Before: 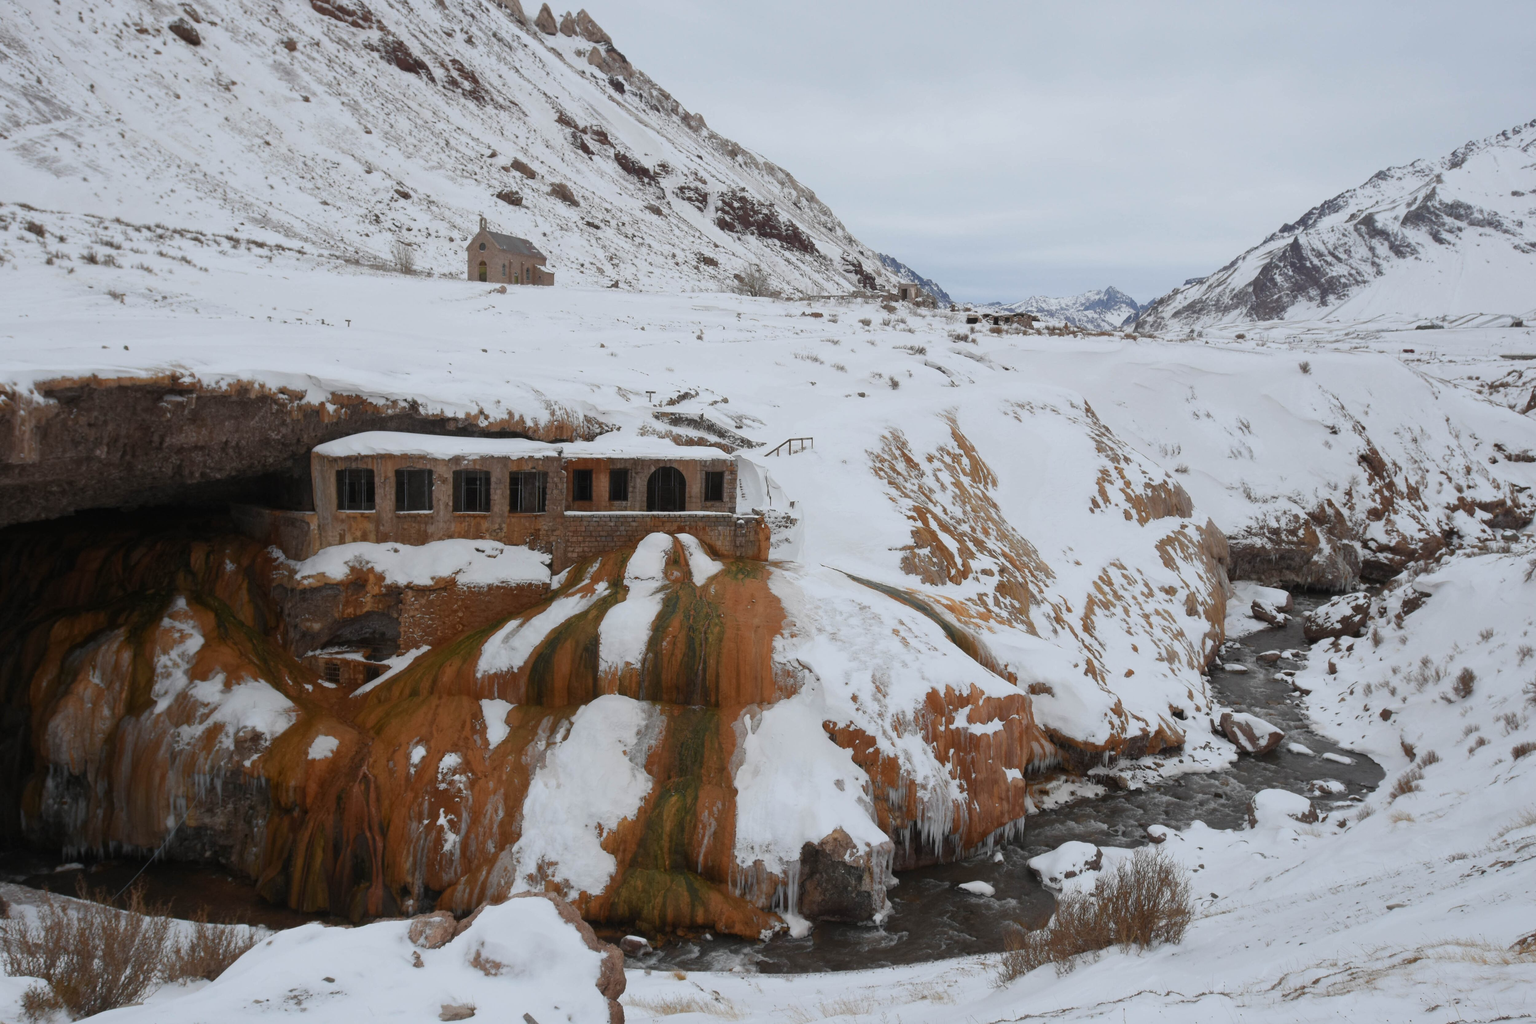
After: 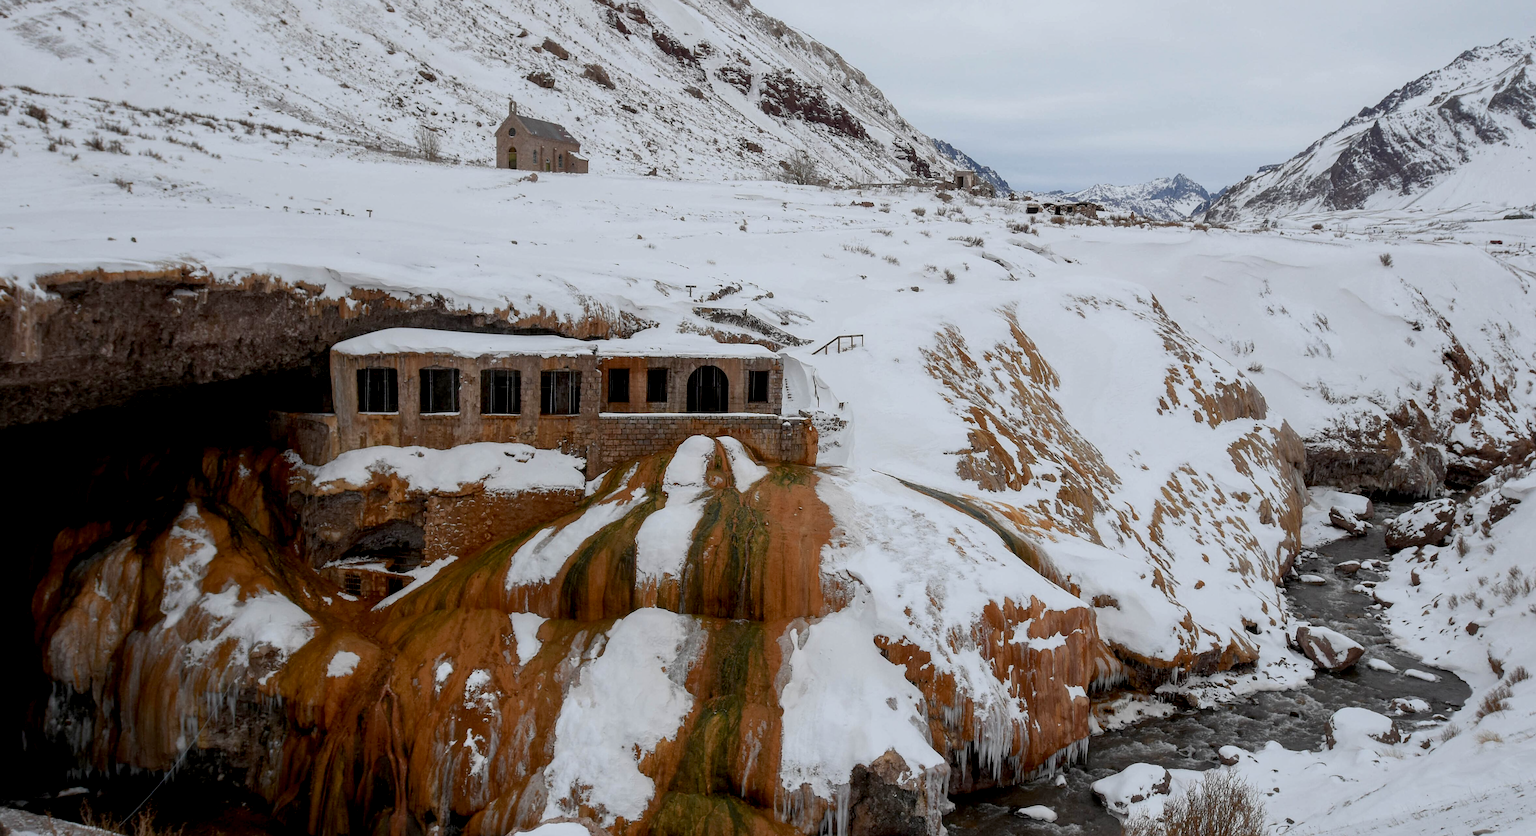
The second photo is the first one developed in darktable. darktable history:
crop and rotate: angle 0.032°, top 11.991%, right 5.799%, bottom 11.046%
local contrast: on, module defaults
exposure: black level correction 0.011, compensate highlight preservation false
sharpen: on, module defaults
